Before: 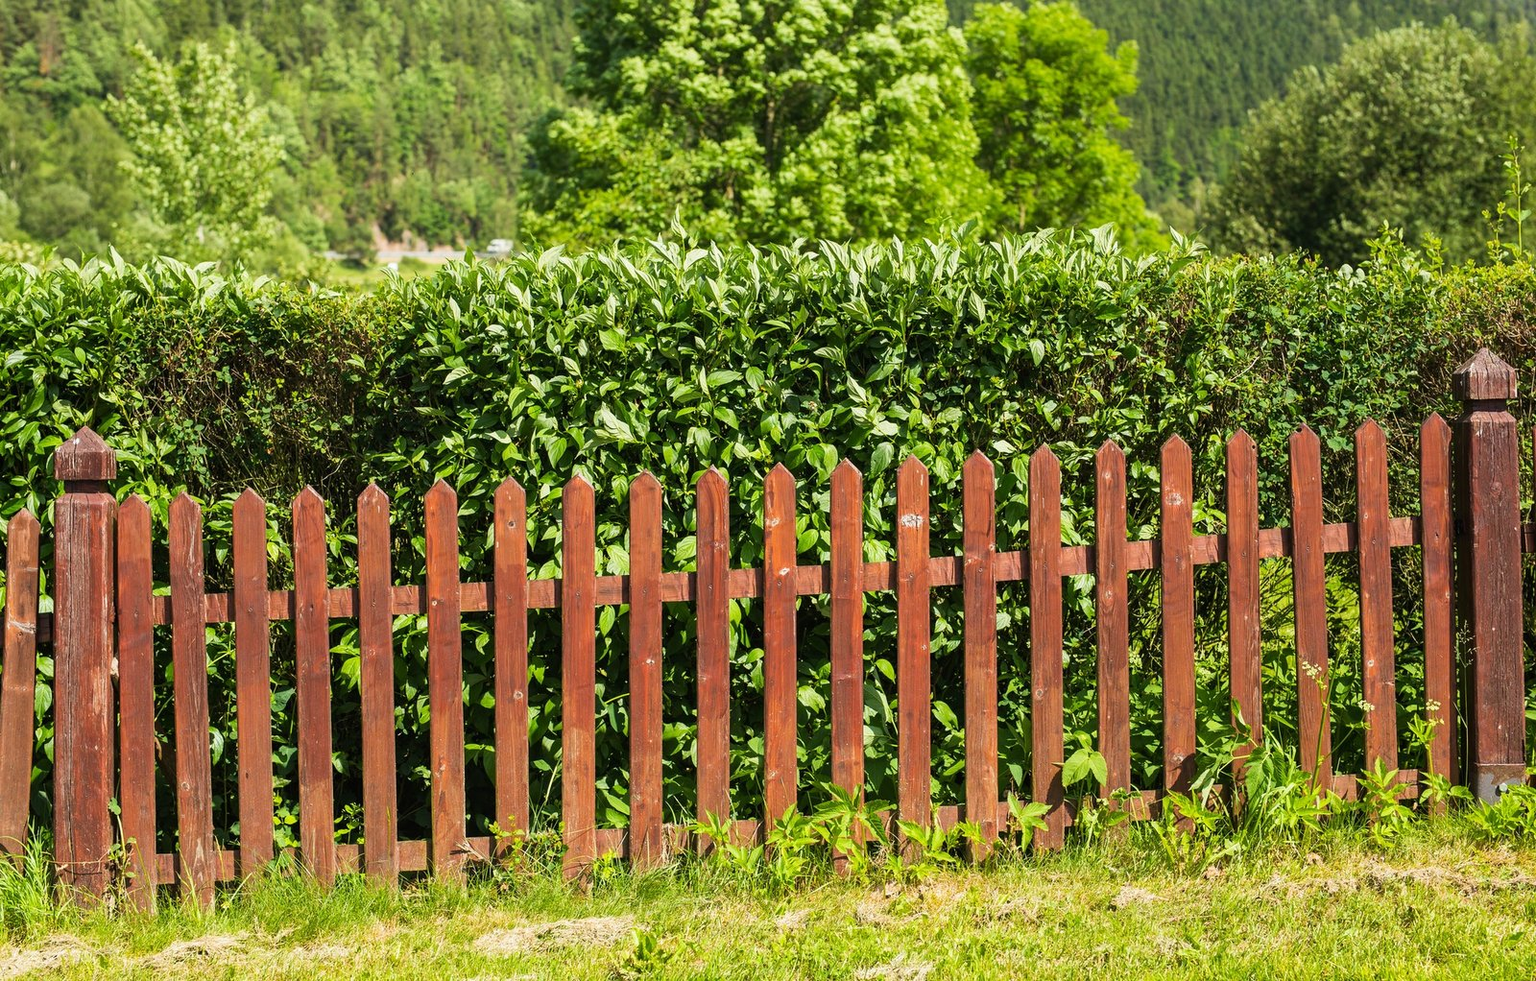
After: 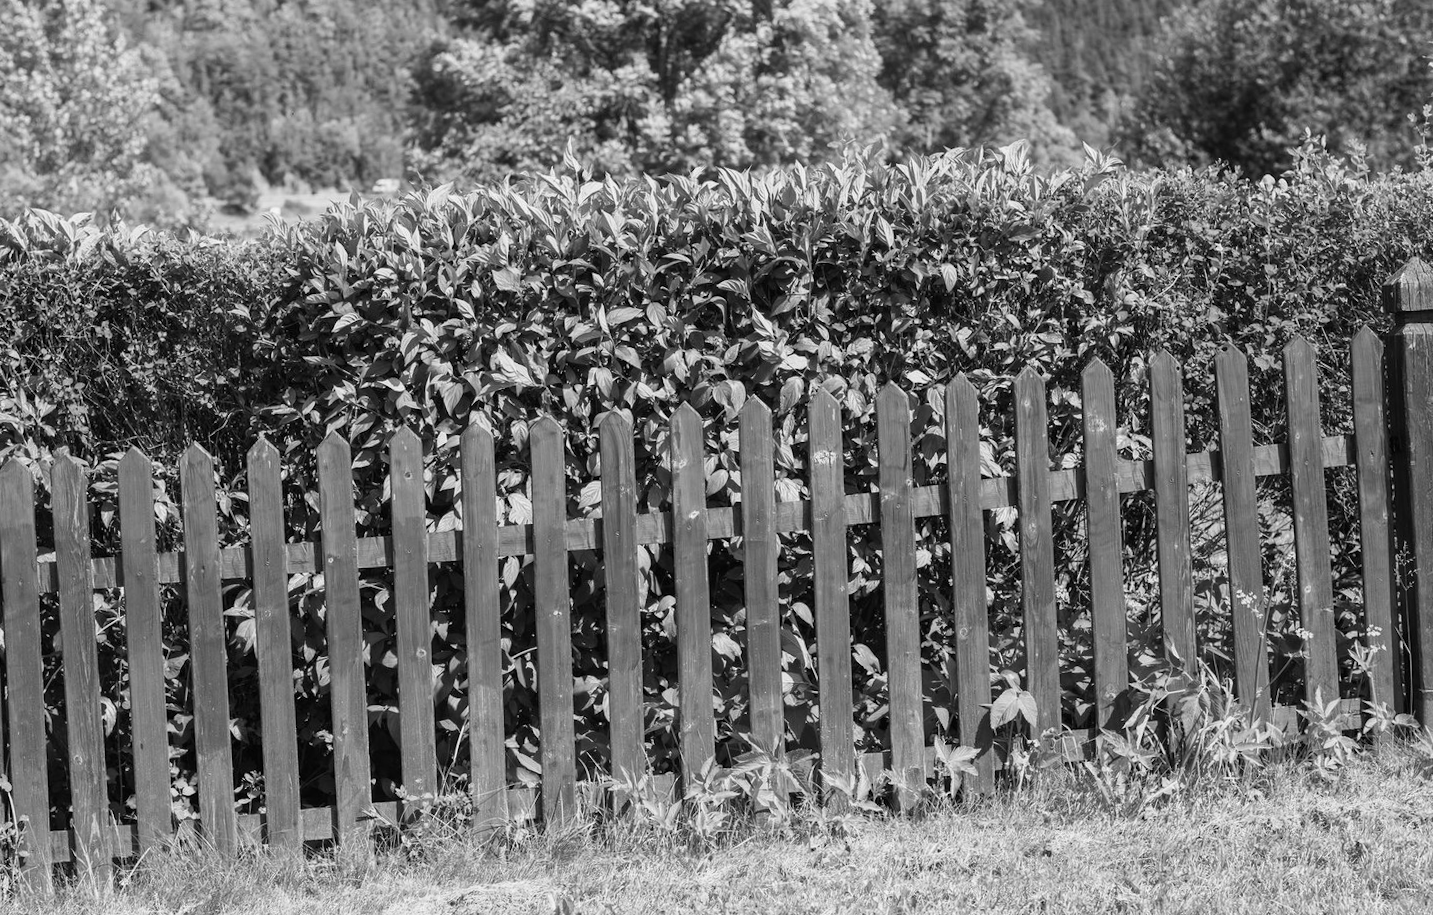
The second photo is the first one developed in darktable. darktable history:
monochrome: a 30.25, b 92.03
crop and rotate: angle 1.96°, left 5.673%, top 5.673%
